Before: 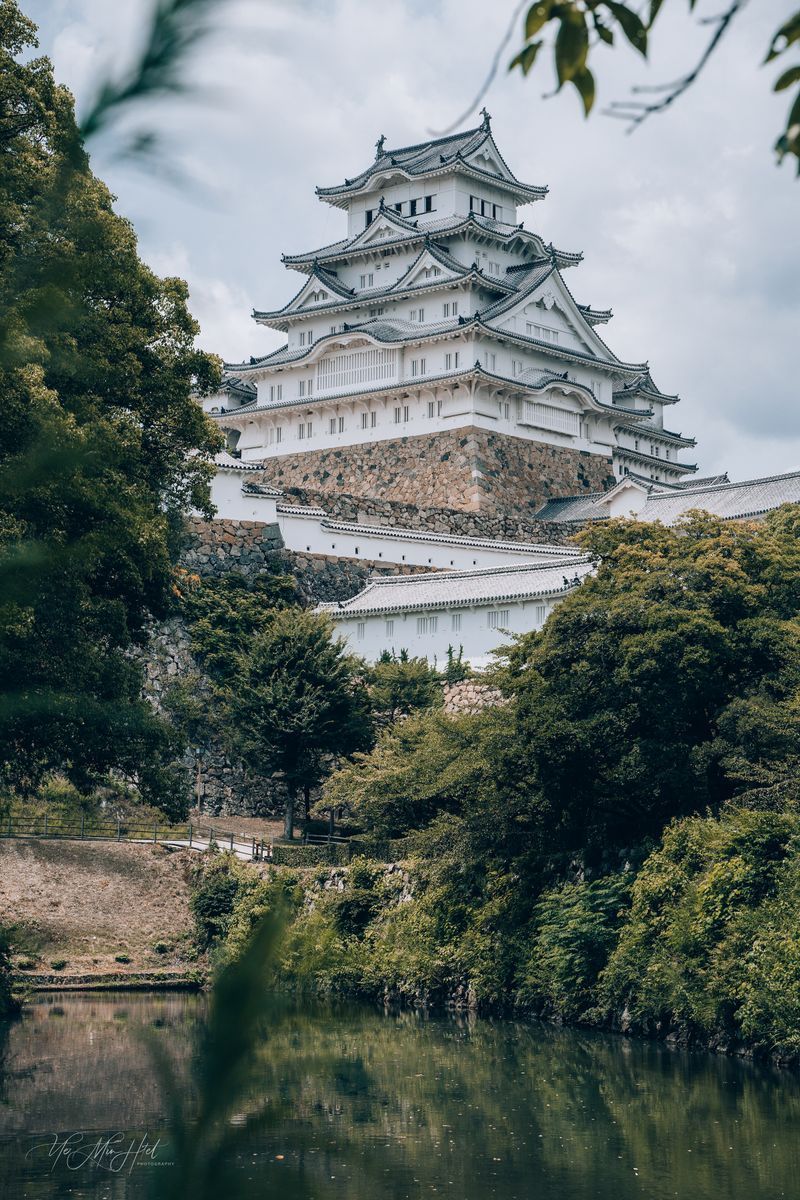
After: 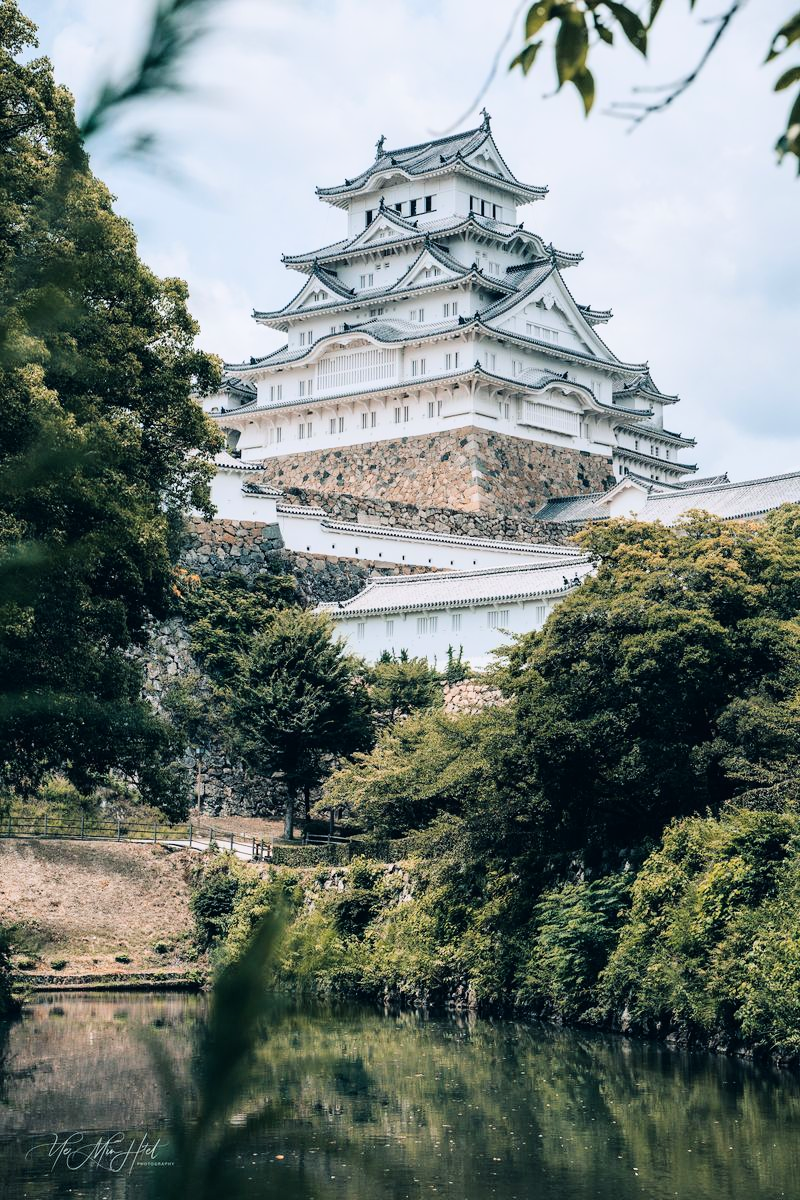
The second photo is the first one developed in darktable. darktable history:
base curve: curves: ch0 [(0, 0) (0.008, 0.007) (0.022, 0.029) (0.048, 0.089) (0.092, 0.197) (0.191, 0.399) (0.275, 0.534) (0.357, 0.65) (0.477, 0.78) (0.542, 0.833) (0.799, 0.973) (1, 1)]
exposure: exposure -0.274 EV, compensate highlight preservation false
